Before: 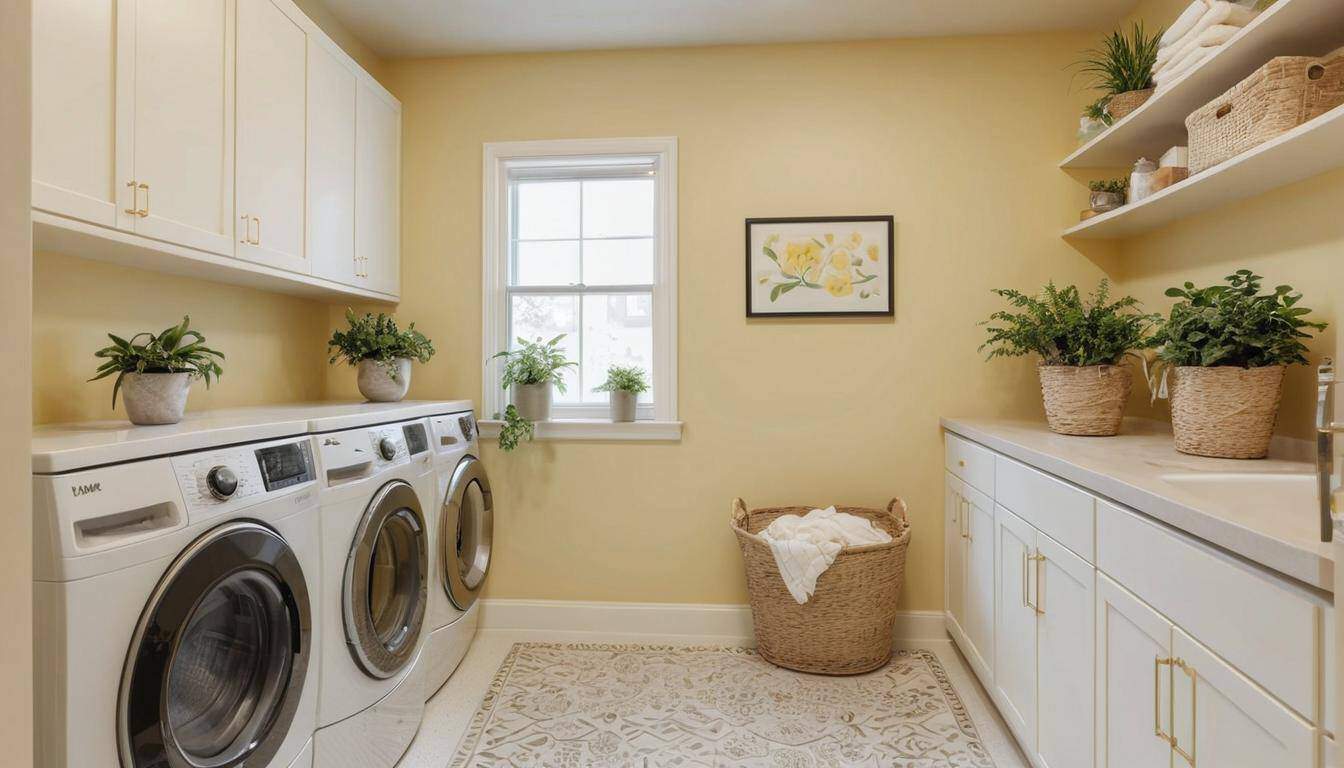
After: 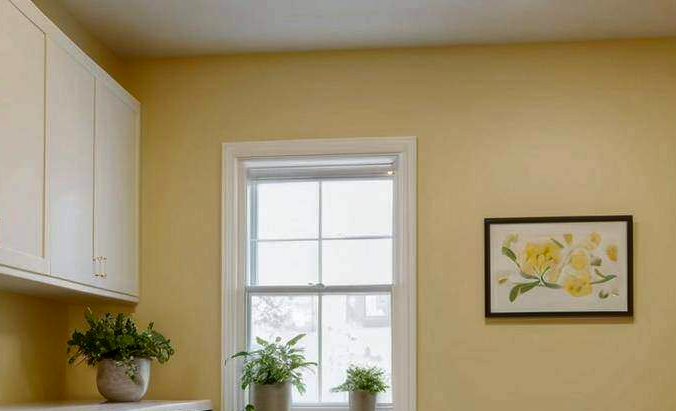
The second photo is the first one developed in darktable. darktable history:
contrast brightness saturation: brightness -0.254, saturation 0.195
crop: left 19.425%, right 30.276%, bottom 46.406%
